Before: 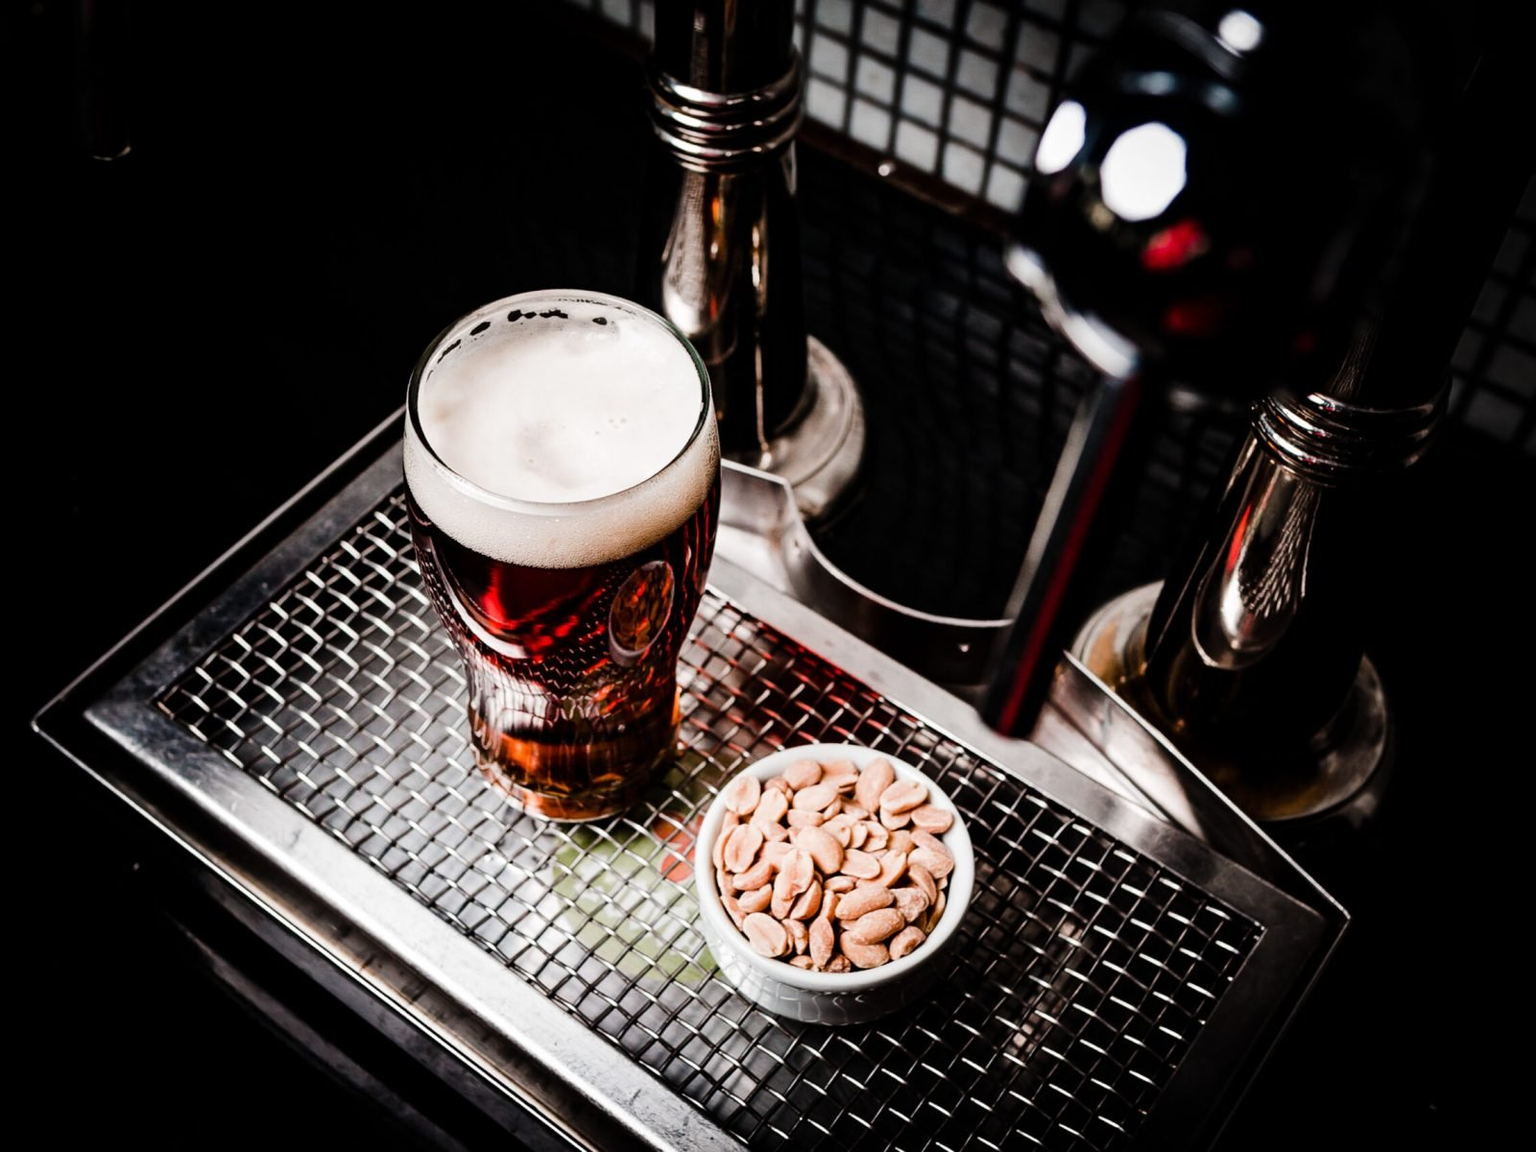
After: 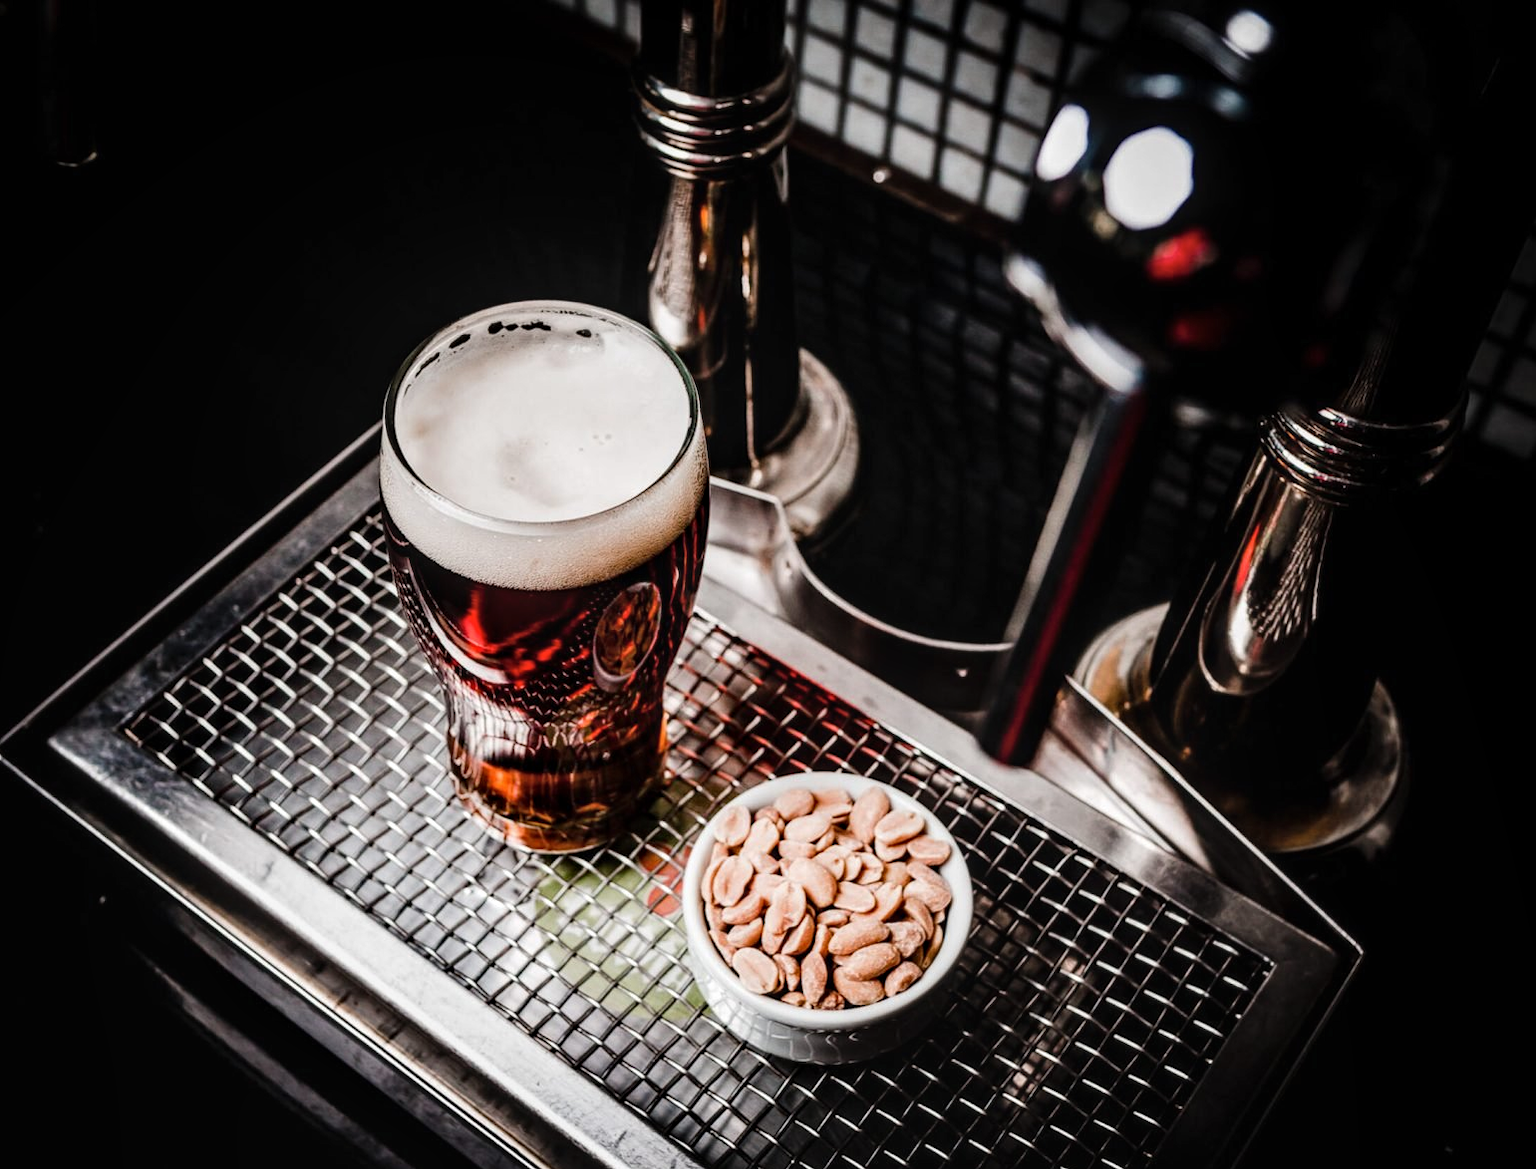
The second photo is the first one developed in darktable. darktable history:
crop and rotate: left 2.536%, right 1.107%, bottom 2.246%
local contrast: detail 130%
